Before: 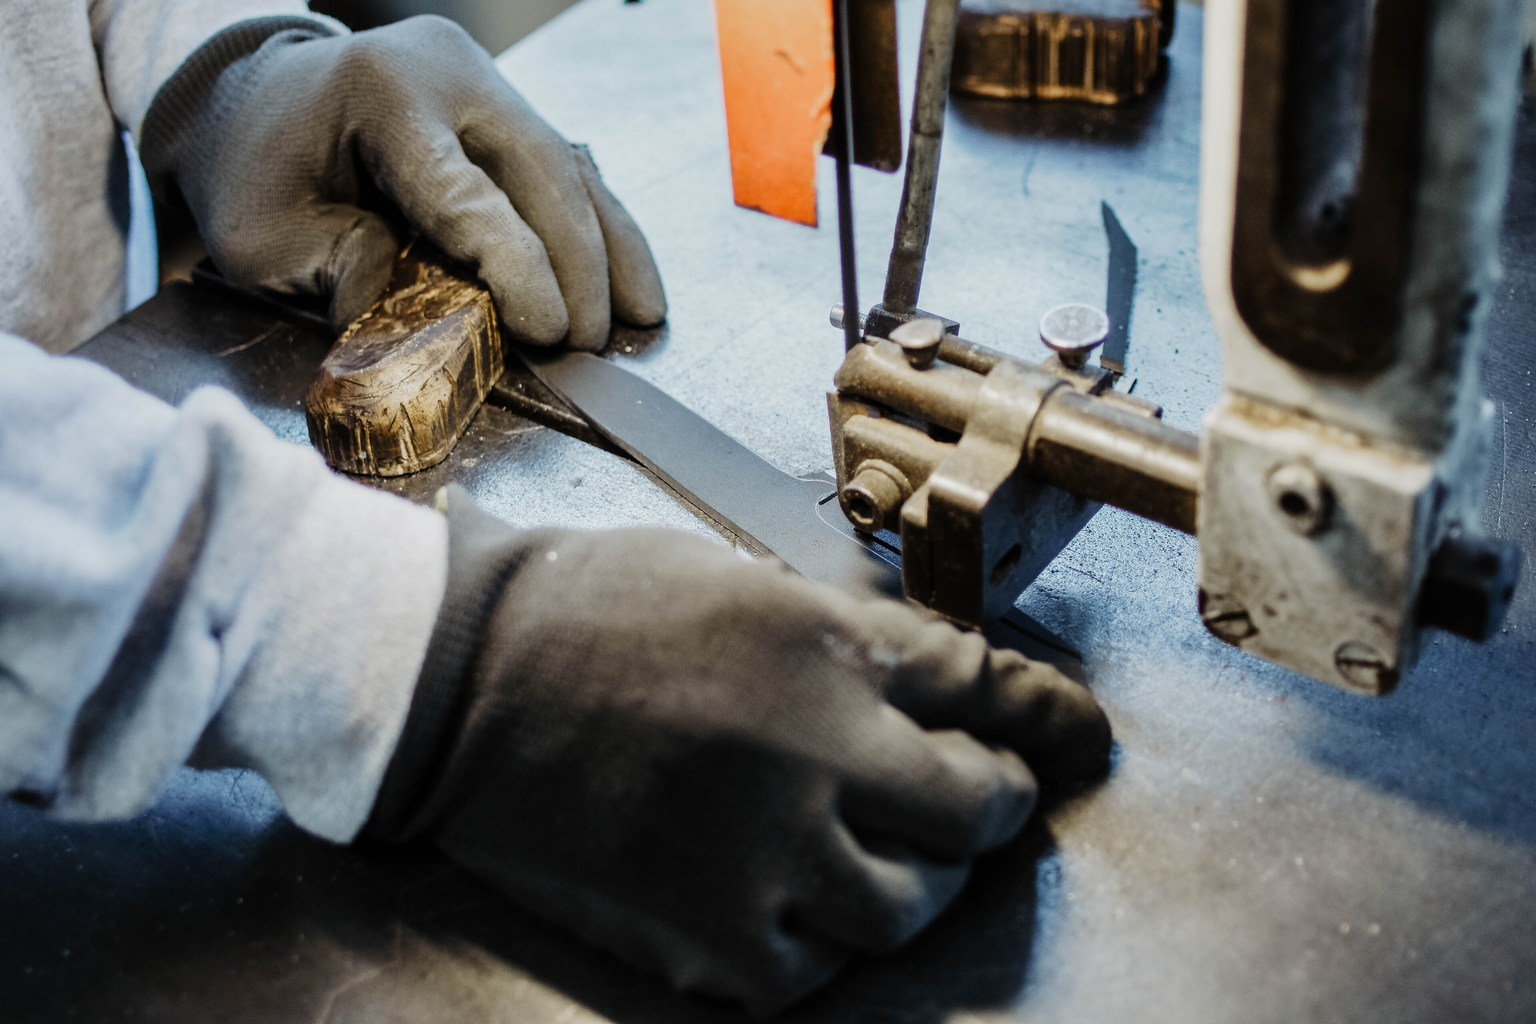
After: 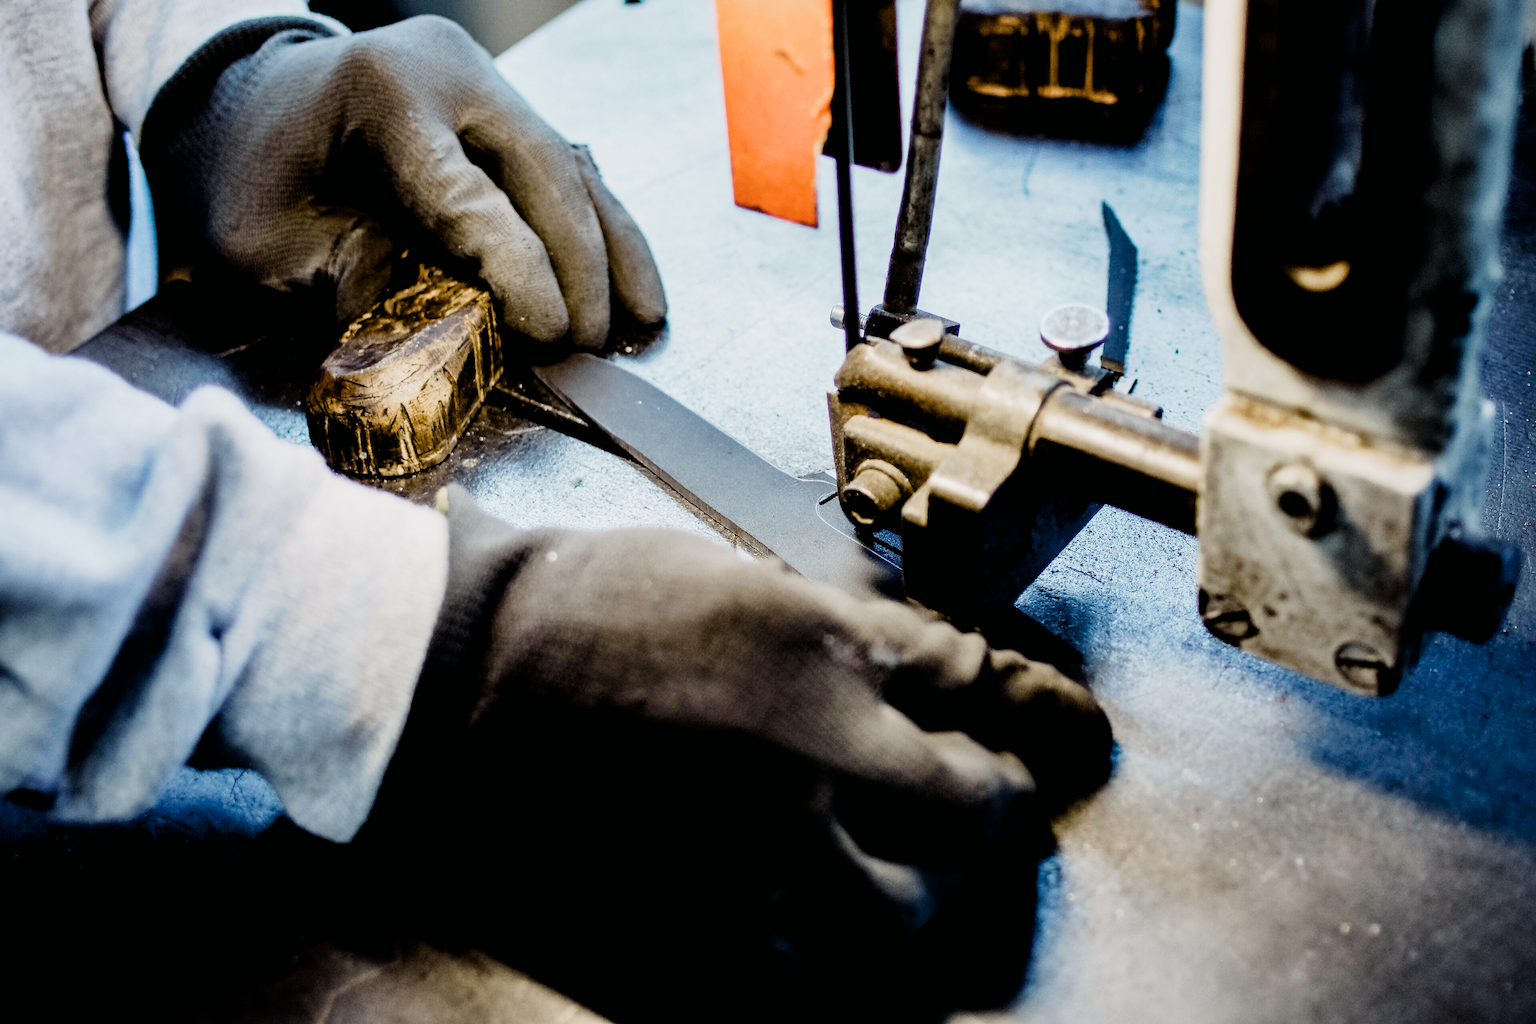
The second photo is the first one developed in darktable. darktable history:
color balance rgb: shadows lift › chroma 3%, shadows lift › hue 280.8°, power › hue 330°, highlights gain › chroma 3%, highlights gain › hue 75.6°, global offset › luminance -1%, perceptual saturation grading › global saturation 20%, perceptual saturation grading › highlights -25%, perceptual saturation grading › shadows 50%, global vibrance 20%
color correction: highlights a* -0.137, highlights b* -5.91, shadows a* -0.137, shadows b* -0.137
filmic rgb: black relative exposure -5.42 EV, white relative exposure 2.85 EV, dynamic range scaling -37.73%, hardness 4, contrast 1.605, highlights saturation mix -0.93%
